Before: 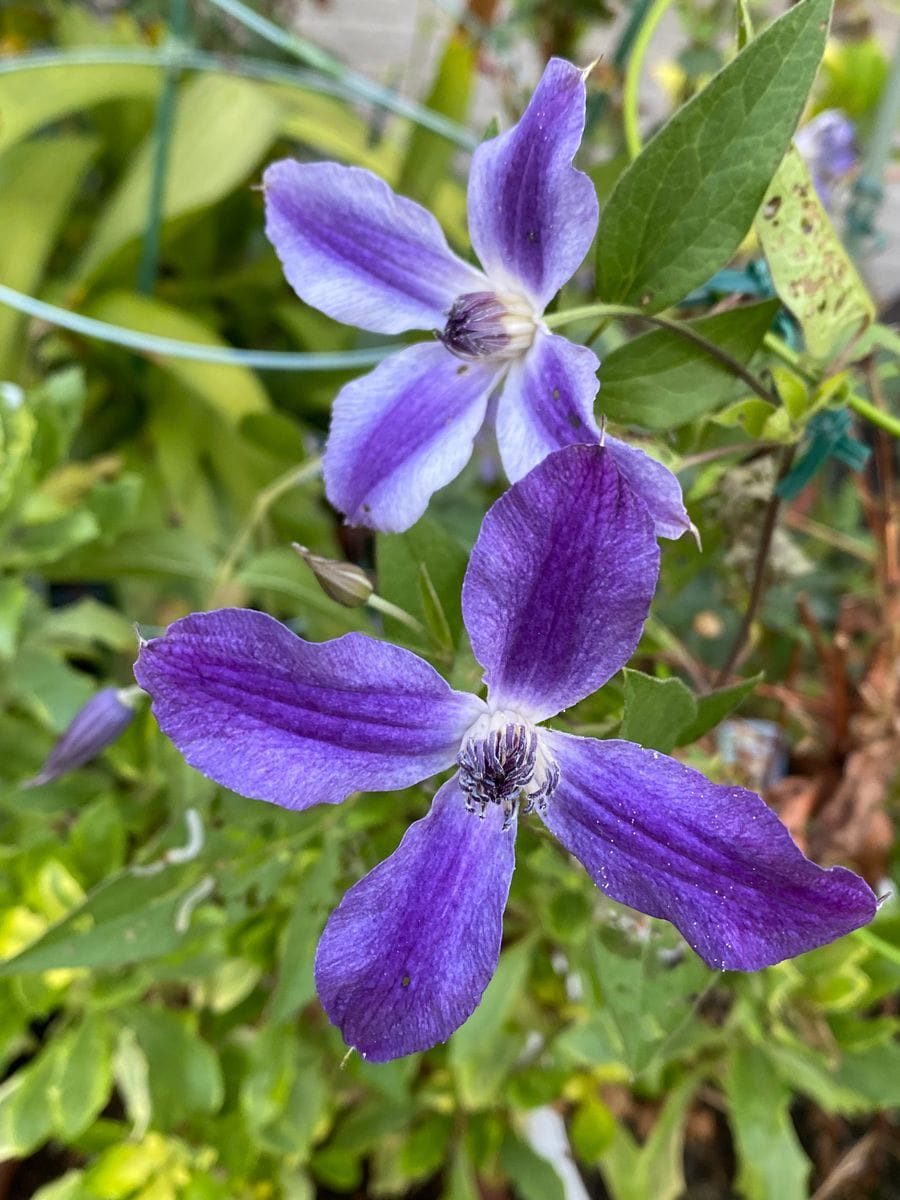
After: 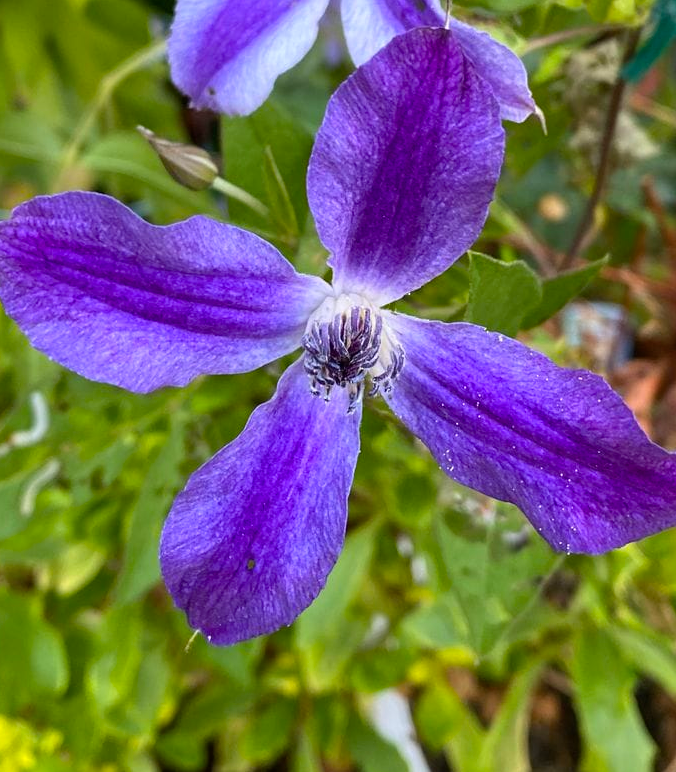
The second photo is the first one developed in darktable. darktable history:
color balance rgb: linear chroma grading › global chroma 15.6%, perceptual saturation grading › global saturation -0.461%, global vibrance 20%
crop and rotate: left 17.306%, top 34.829%, right 7.498%, bottom 0.789%
